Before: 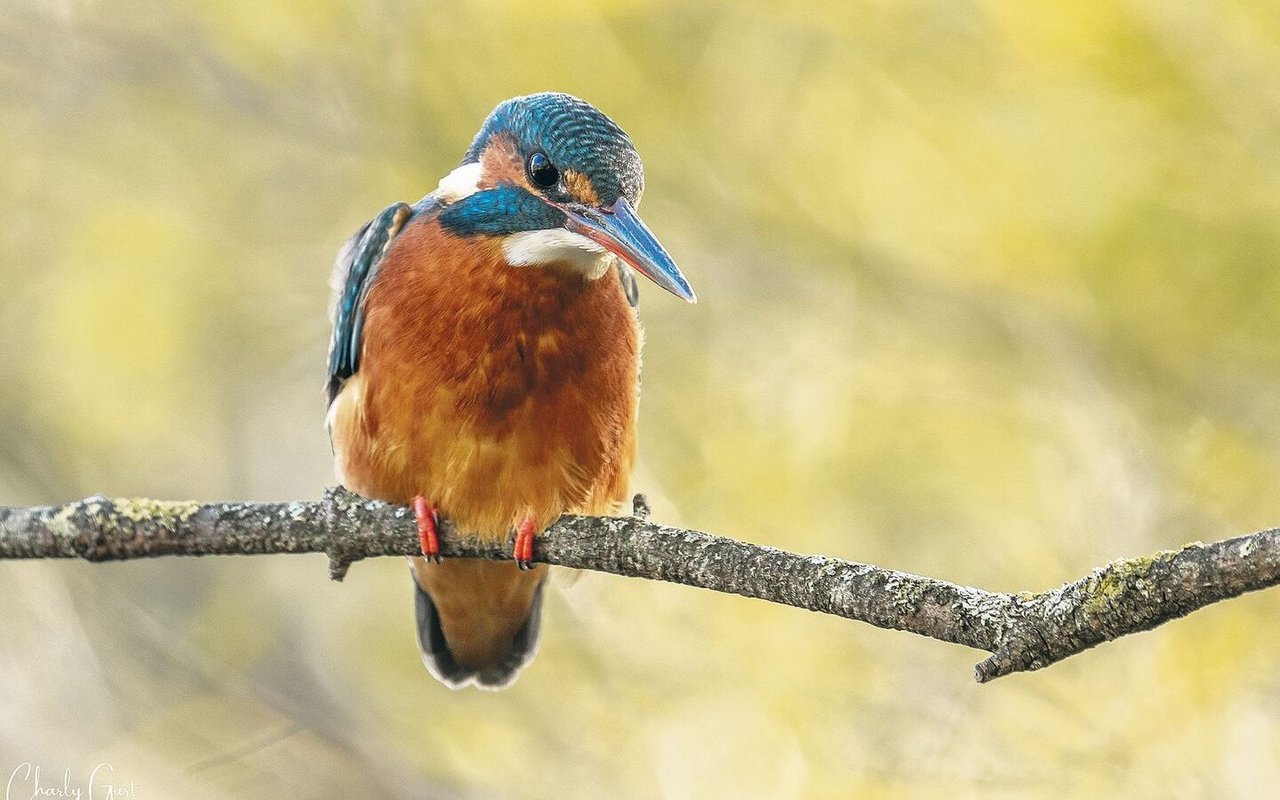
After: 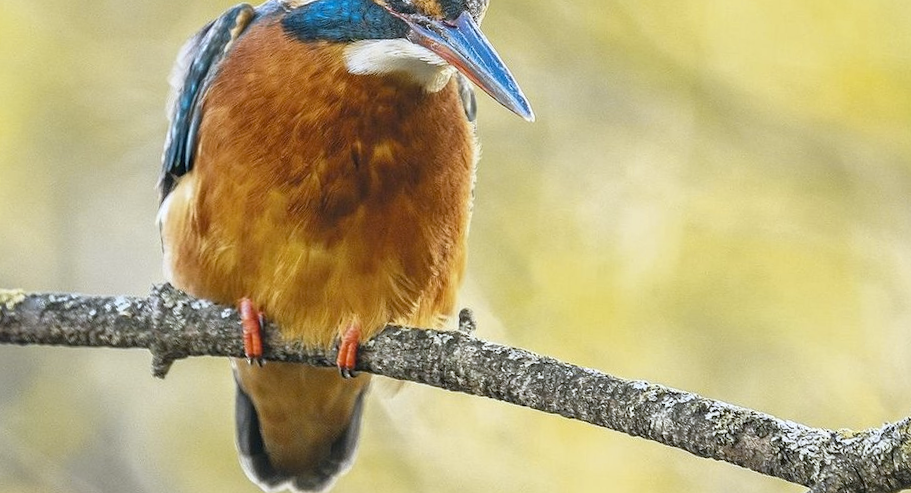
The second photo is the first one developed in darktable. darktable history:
crop and rotate: angle -3.37°, left 9.79%, top 20.73%, right 12.42%, bottom 11.82%
color contrast: green-magenta contrast 0.8, blue-yellow contrast 1.1, unbound 0
white balance: red 0.967, blue 1.049
